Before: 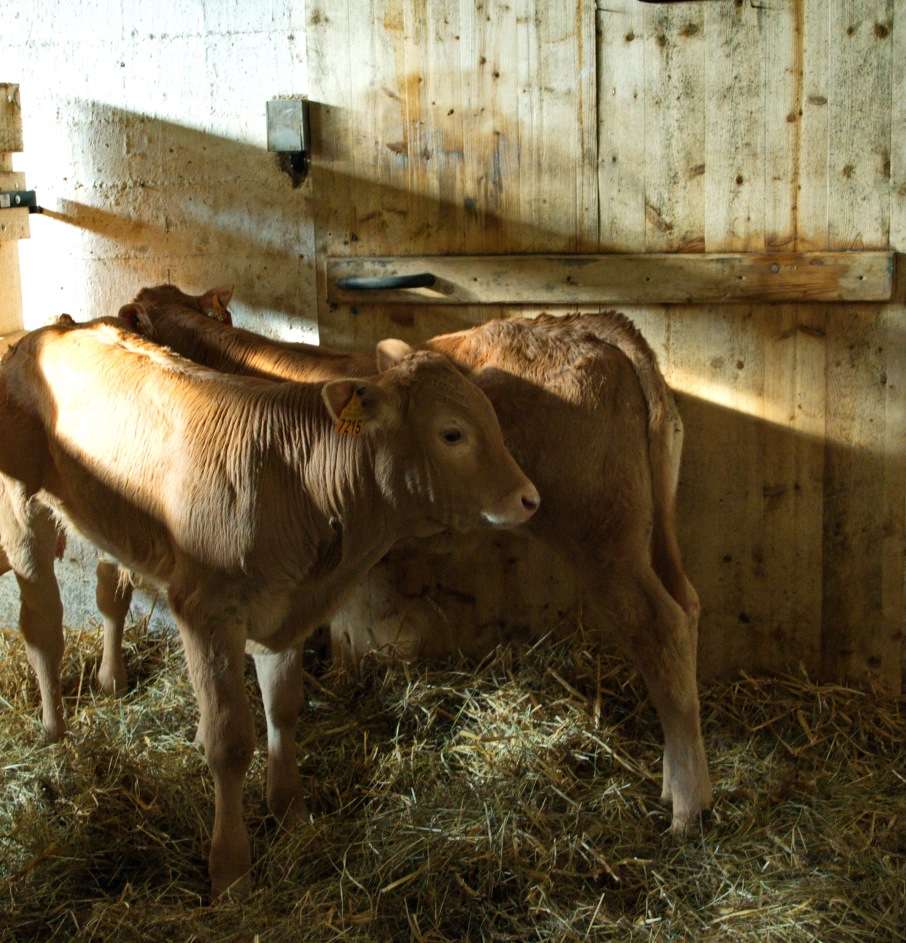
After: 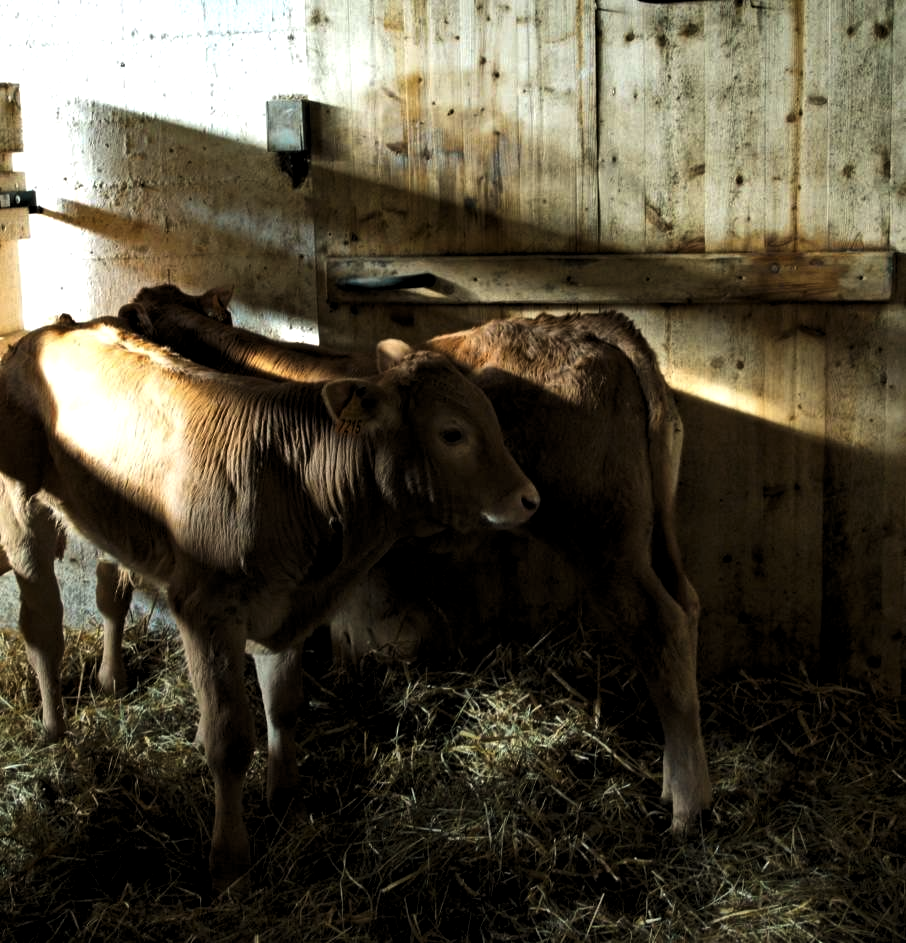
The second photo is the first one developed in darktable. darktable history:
levels: levels [0.101, 0.578, 0.953]
color zones: curves: ch0 [(0.25, 0.5) (0.423, 0.5) (0.443, 0.5) (0.521, 0.756) (0.568, 0.5) (0.576, 0.5) (0.75, 0.5)]; ch1 [(0.25, 0.5) (0.423, 0.5) (0.443, 0.5) (0.539, 0.873) (0.624, 0.565) (0.631, 0.5) (0.75, 0.5)]
